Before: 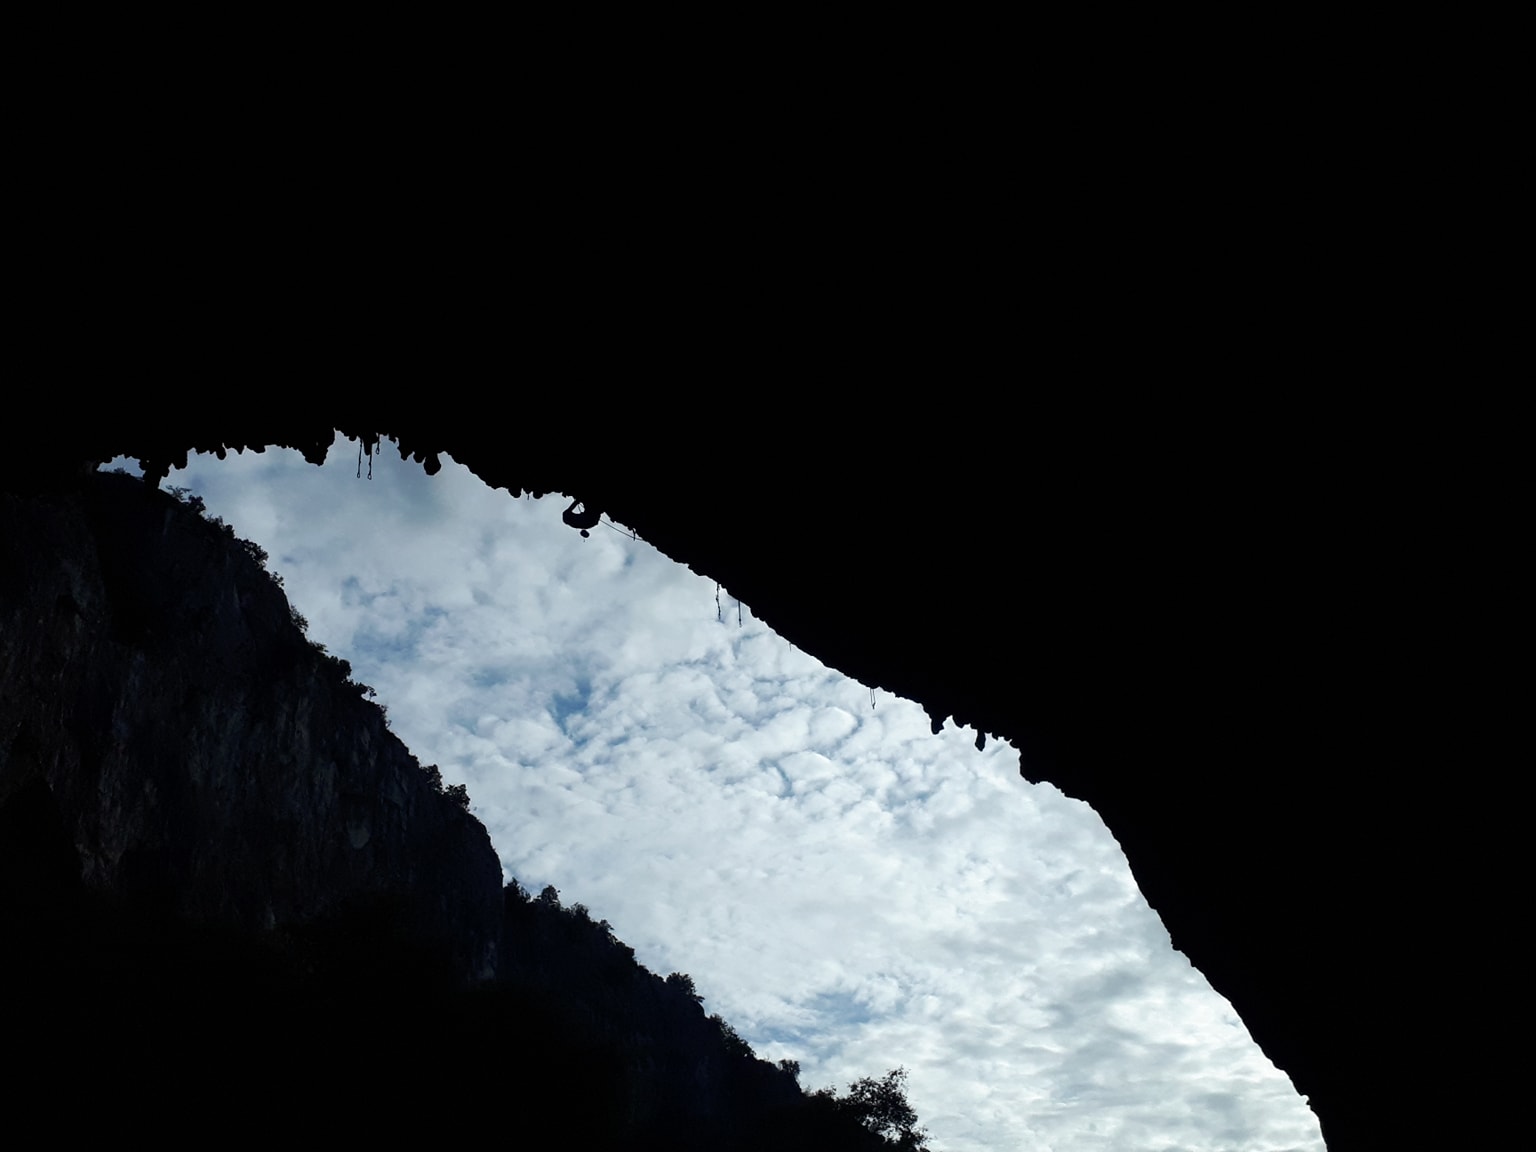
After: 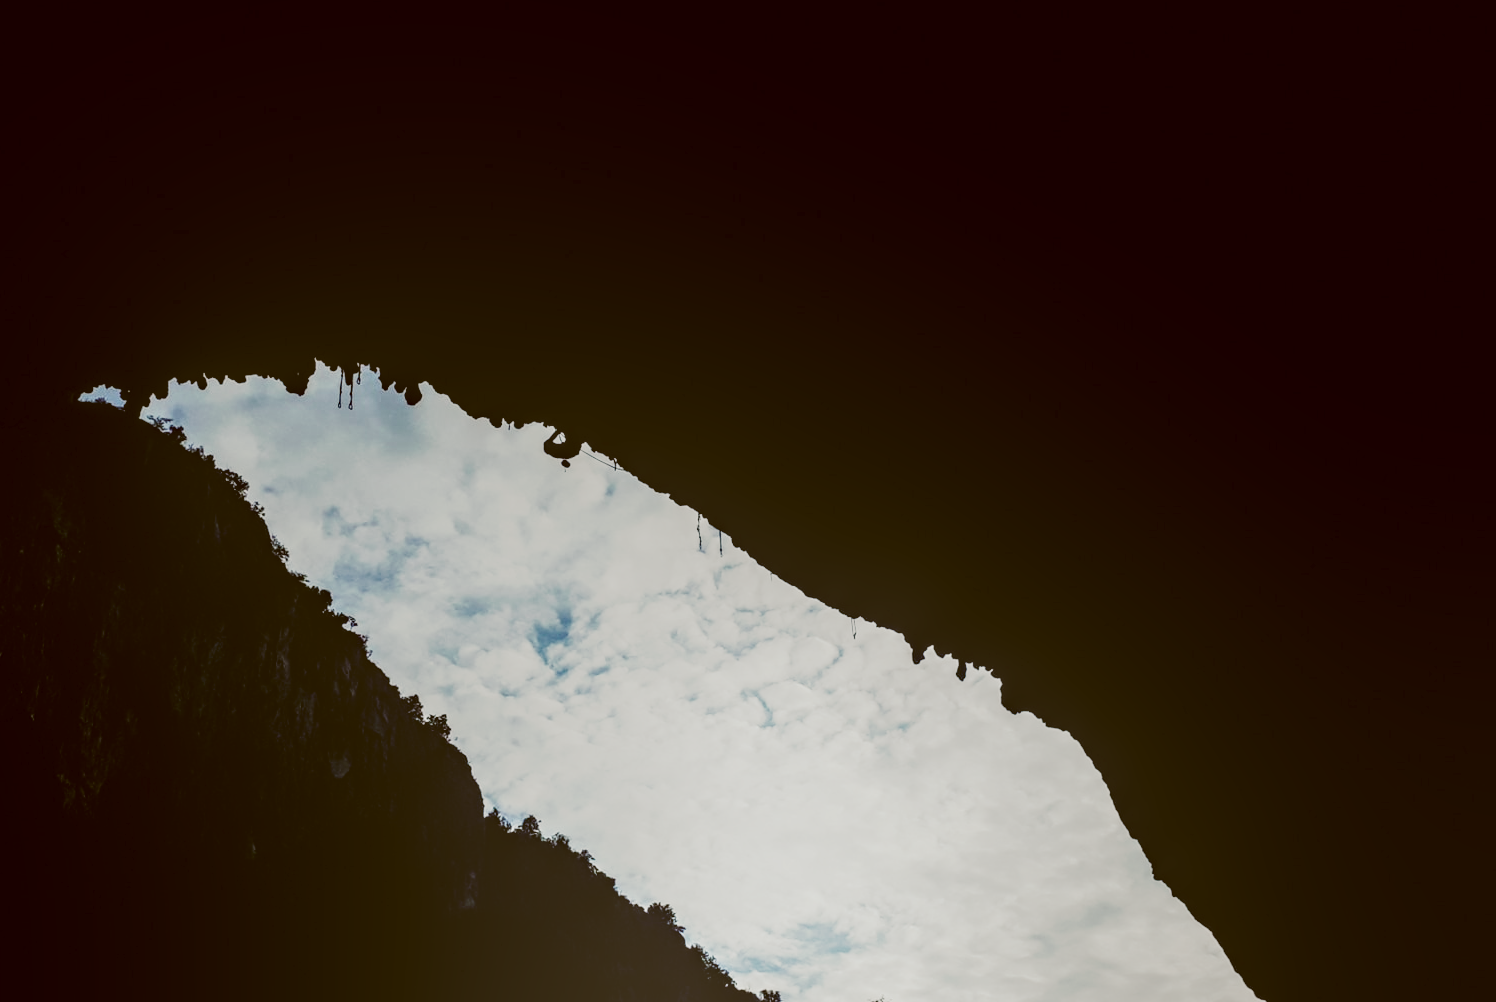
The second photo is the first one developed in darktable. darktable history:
local contrast: highlights 5%, shadows 3%, detail 133%
crop: left 1.27%, top 6.137%, right 1.301%, bottom 6.827%
color correction: highlights a* -0.49, highlights b* 0.158, shadows a* 4.51, shadows b* 20.37
base curve: curves: ch0 [(0, 0) (0, 0.001) (0.001, 0.001) (0.004, 0.002) (0.007, 0.004) (0.015, 0.013) (0.033, 0.045) (0.052, 0.096) (0.075, 0.17) (0.099, 0.241) (0.163, 0.42) (0.219, 0.55) (0.259, 0.616) (0.327, 0.722) (0.365, 0.765) (0.522, 0.873) (0.547, 0.881) (0.689, 0.919) (0.826, 0.952) (1, 1)], preserve colors none
